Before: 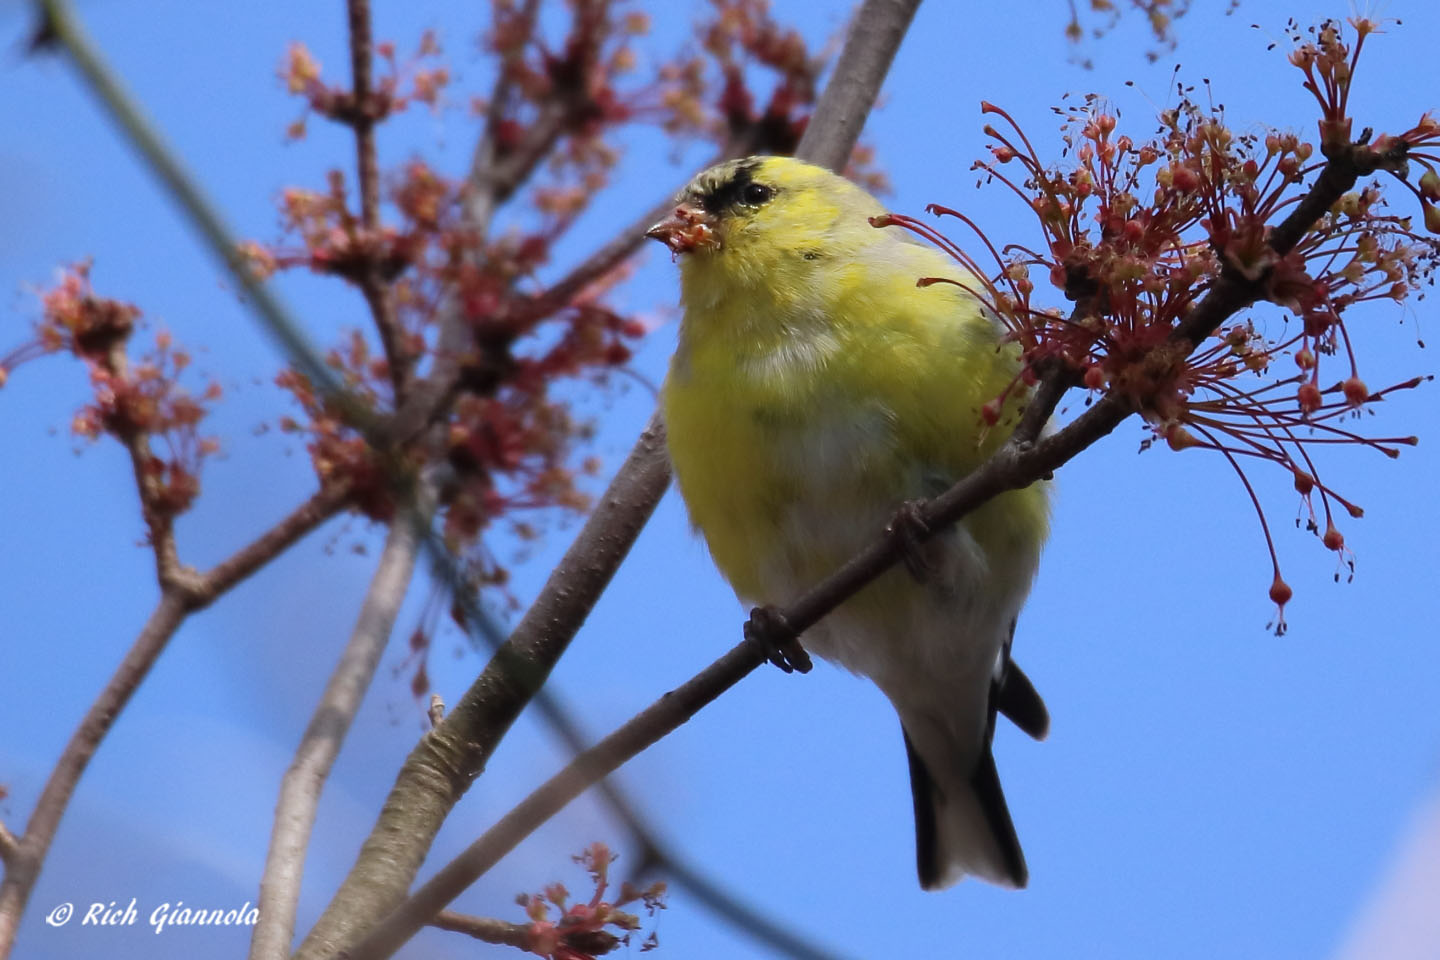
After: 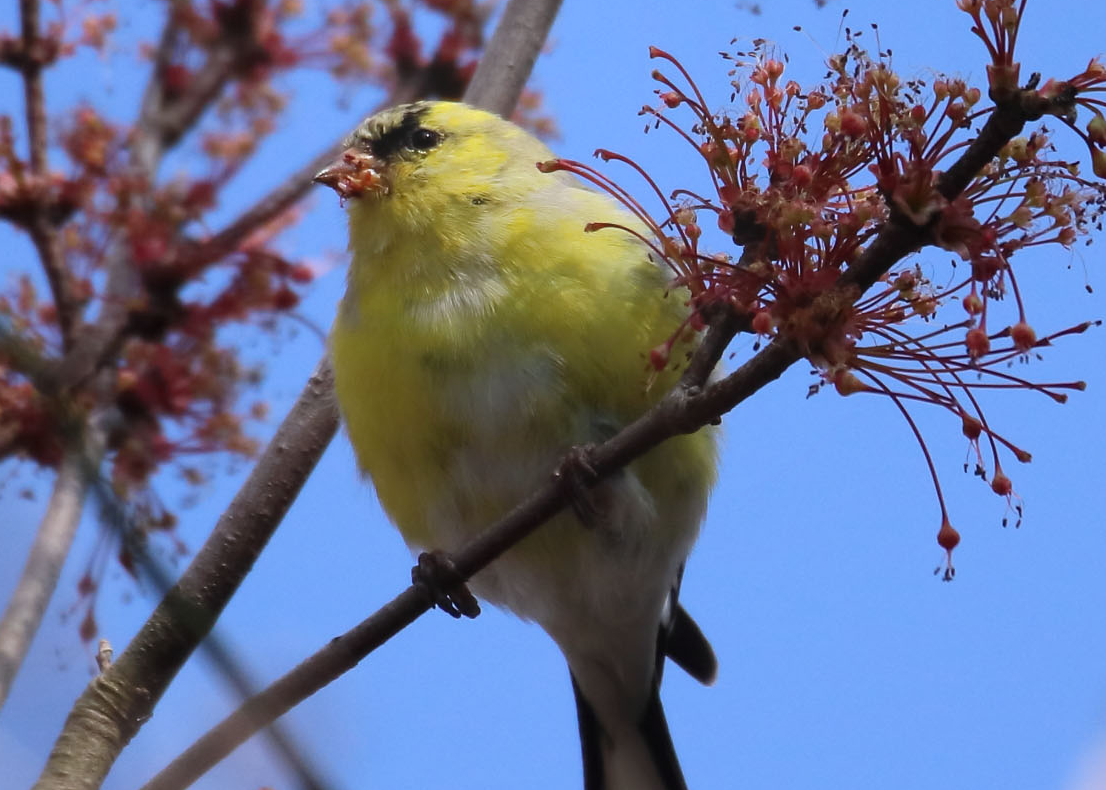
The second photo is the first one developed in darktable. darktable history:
crop: left 23.095%, top 5.827%, bottom 11.854%
bloom: size 38%, threshold 95%, strength 30%
